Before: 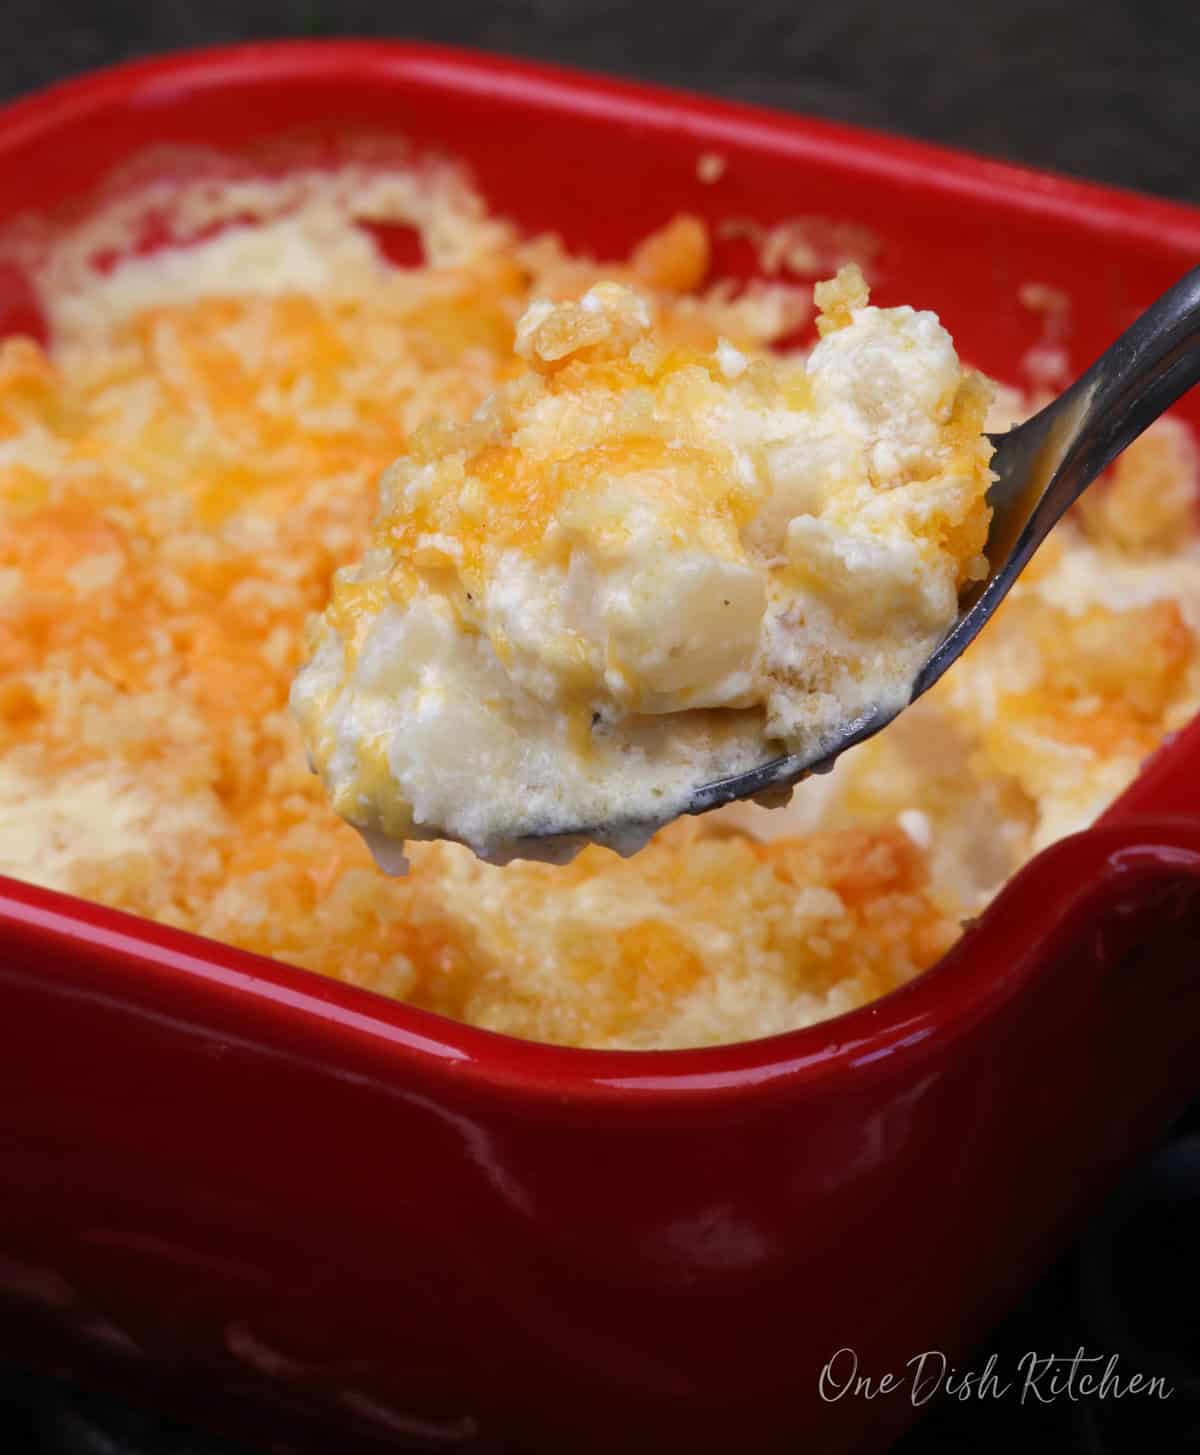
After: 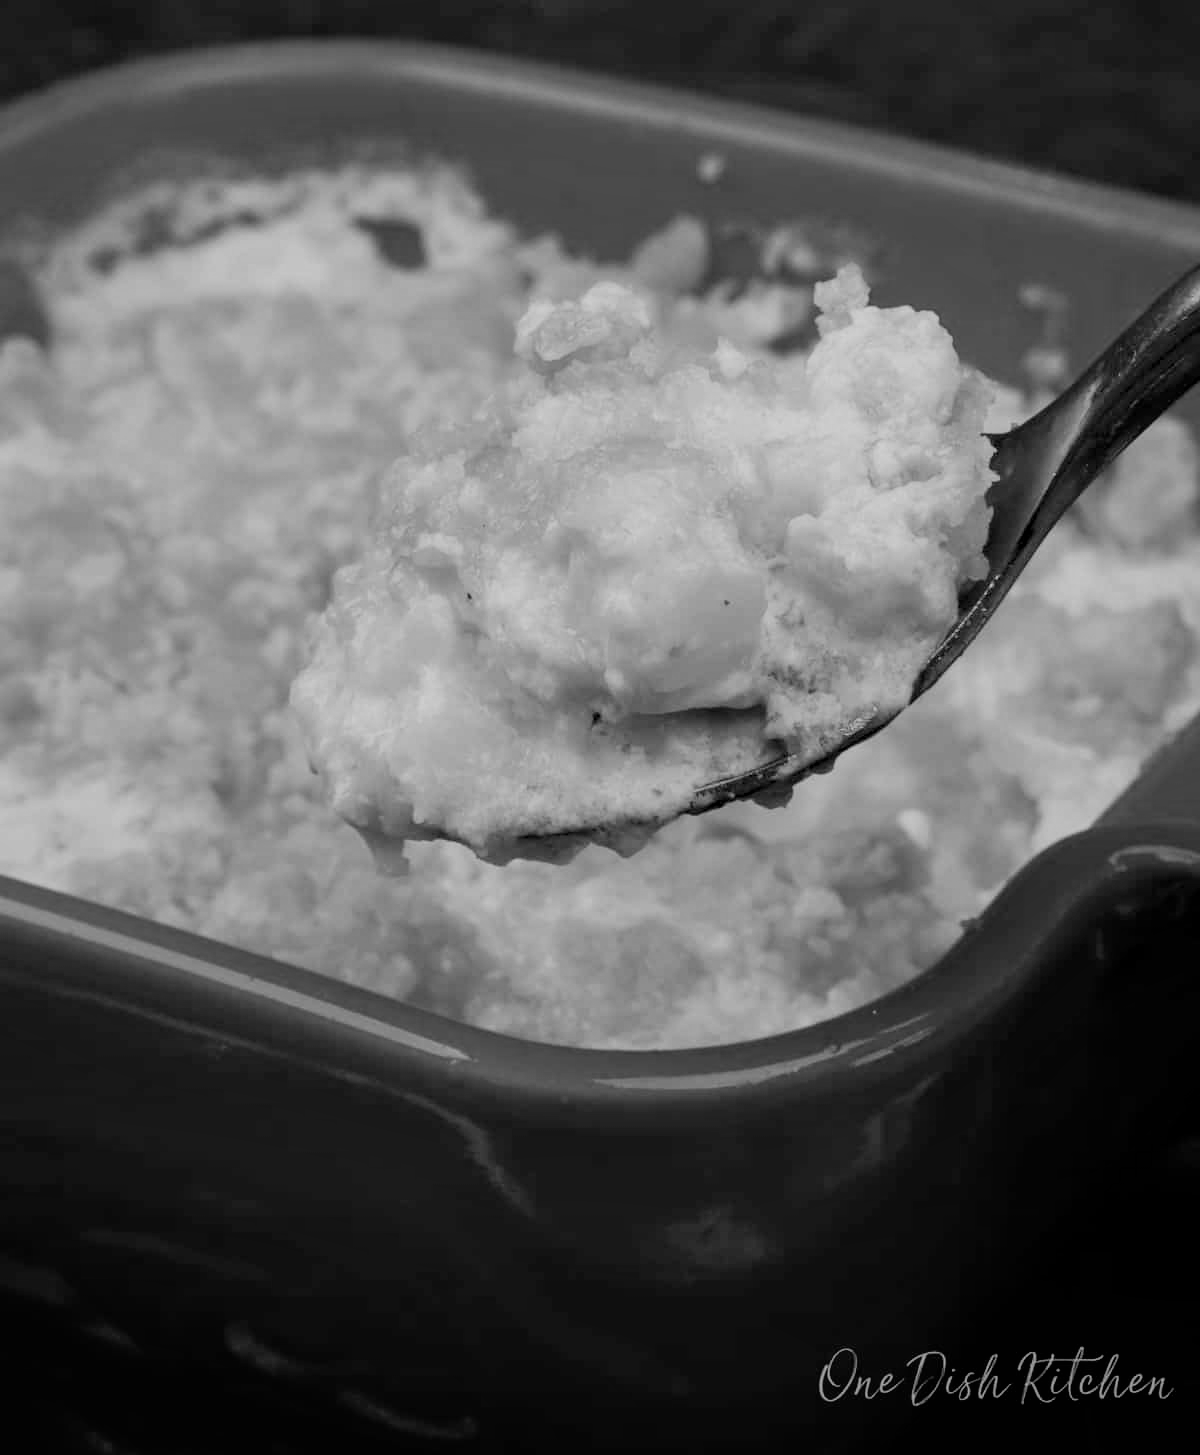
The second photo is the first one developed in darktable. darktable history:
monochrome: on, module defaults
local contrast: on, module defaults
color calibration: illuminant as shot in camera, x 0.358, y 0.373, temperature 4628.91 K
filmic rgb: black relative exposure -7.65 EV, white relative exposure 4.56 EV, hardness 3.61, color science v6 (2022)
